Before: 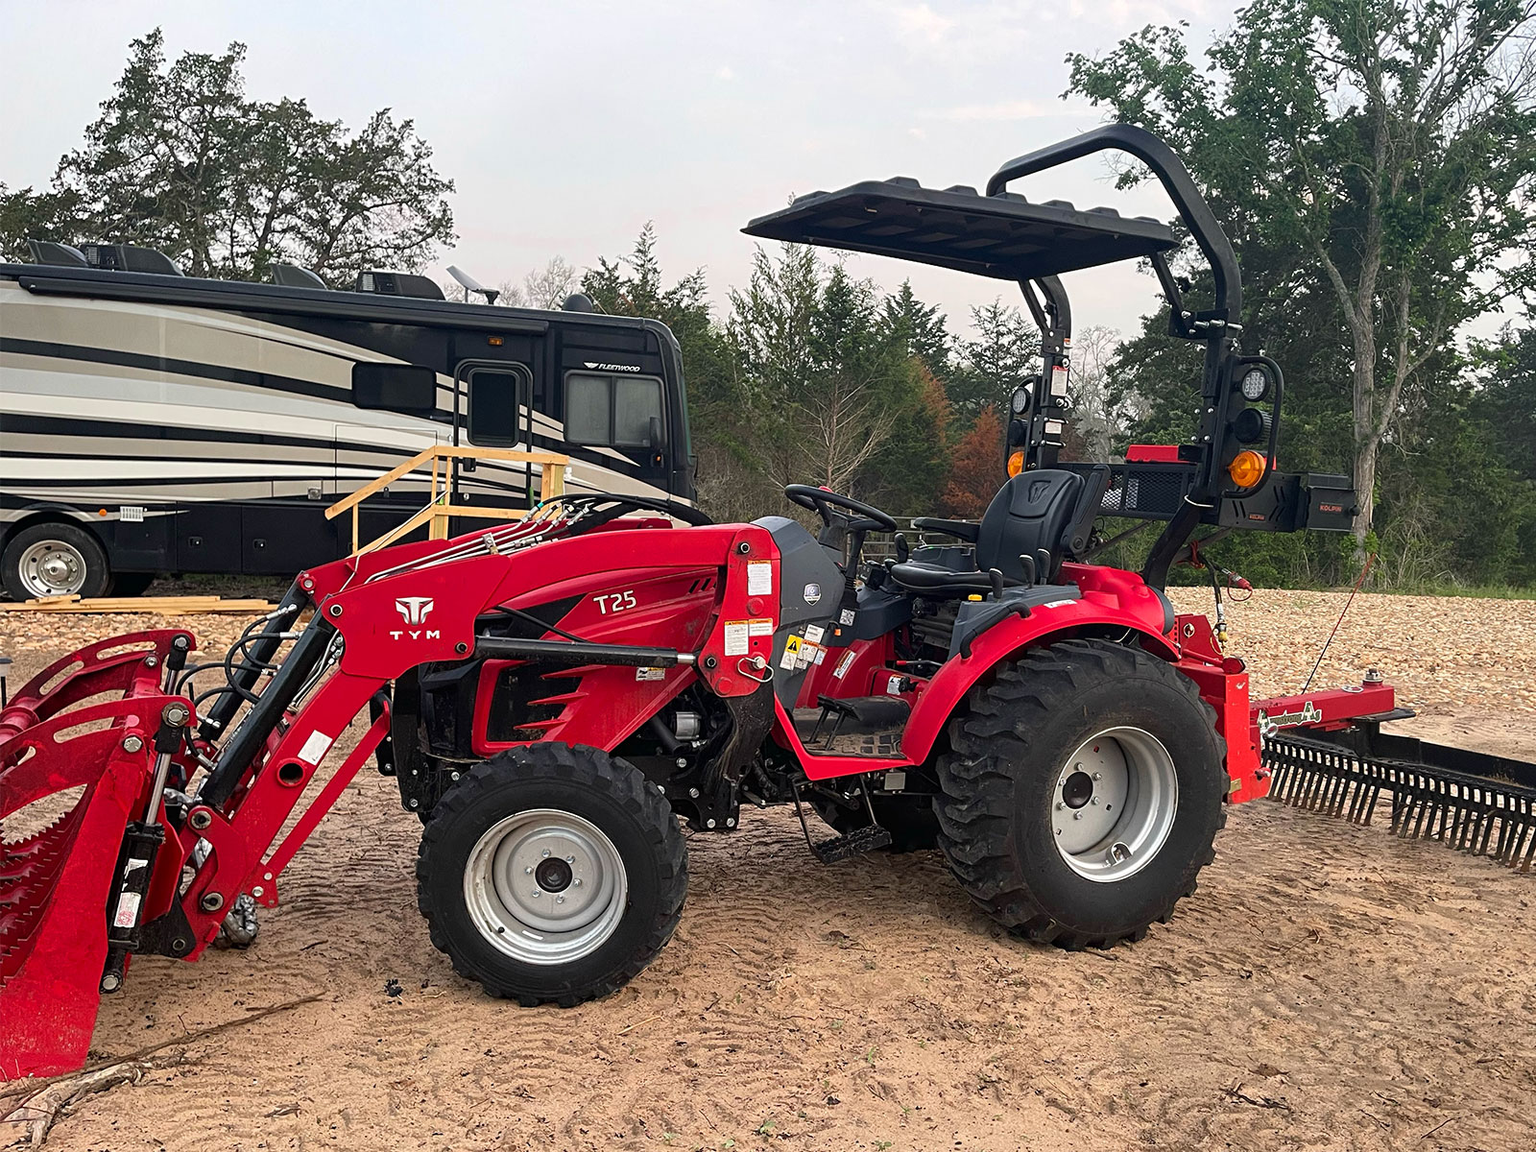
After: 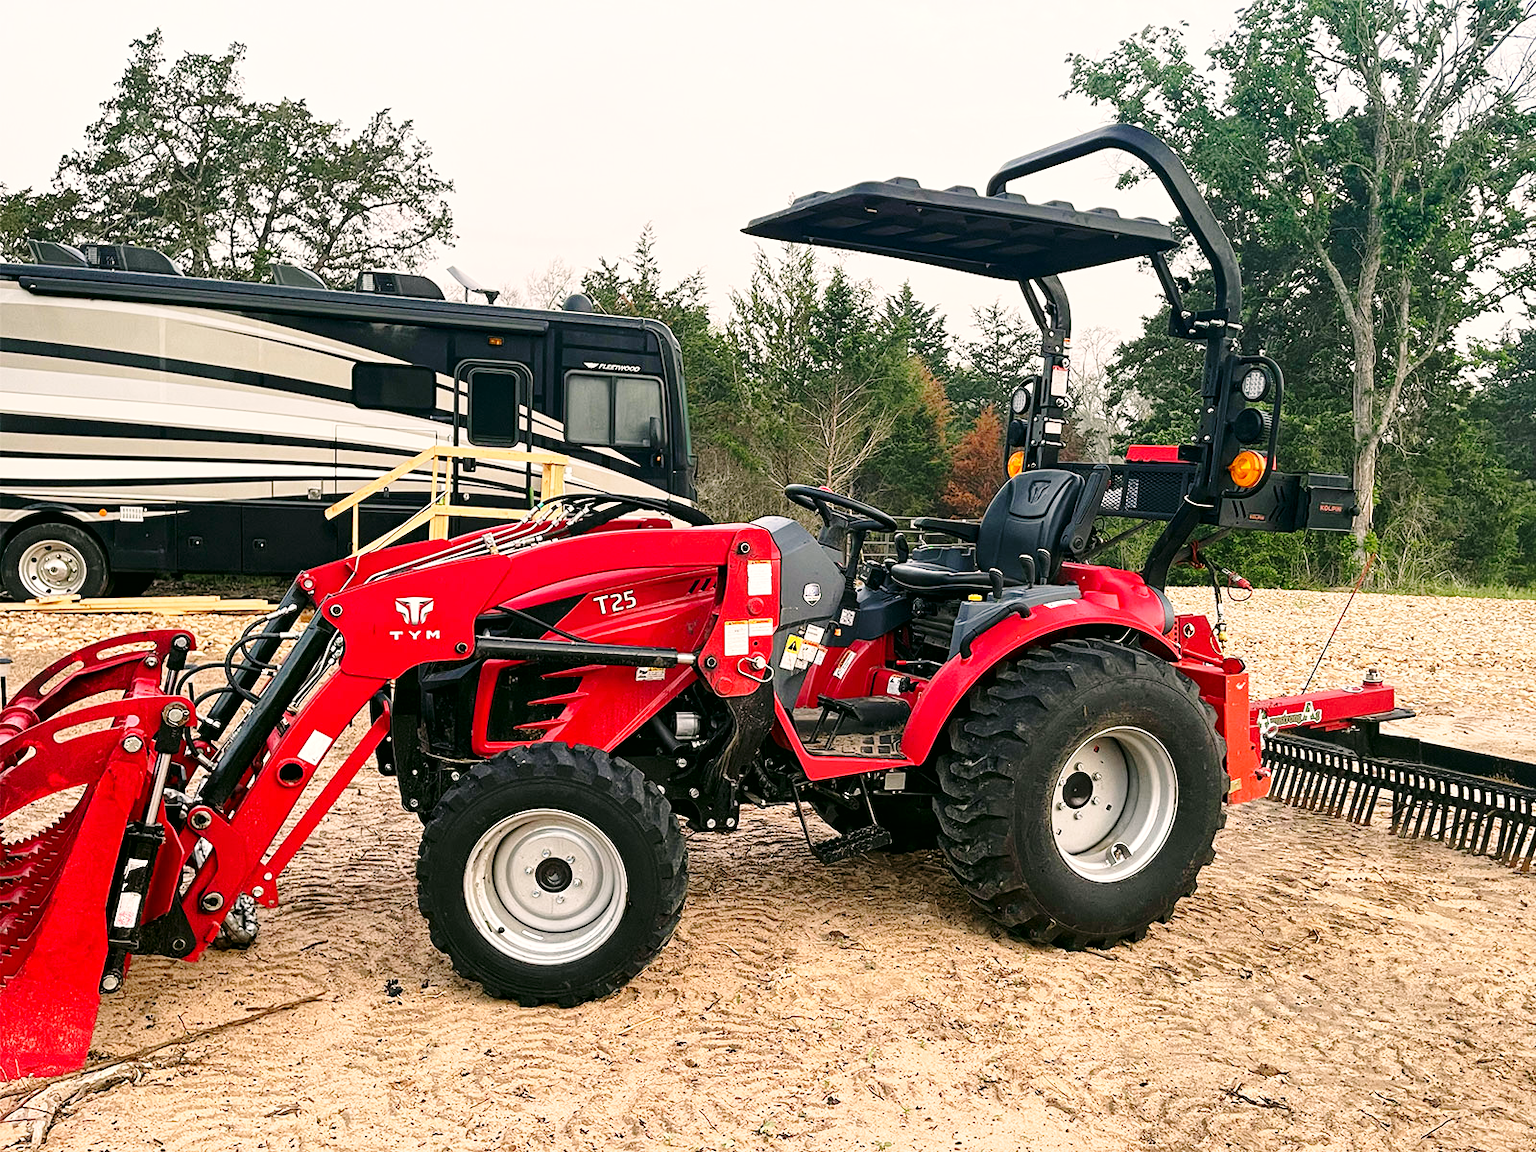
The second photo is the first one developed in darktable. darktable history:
color correction: highlights a* 4.38, highlights b* 4.92, shadows a* -6.84, shadows b* 5
exposure: black level correction 0.001, exposure 0.141 EV, compensate highlight preservation false
local contrast: mode bilateral grid, contrast 27, coarseness 16, detail 115%, midtone range 0.2
base curve: curves: ch0 [(0, 0) (0.028, 0.03) (0.121, 0.232) (0.46, 0.748) (0.859, 0.968) (1, 1)], preserve colors none
